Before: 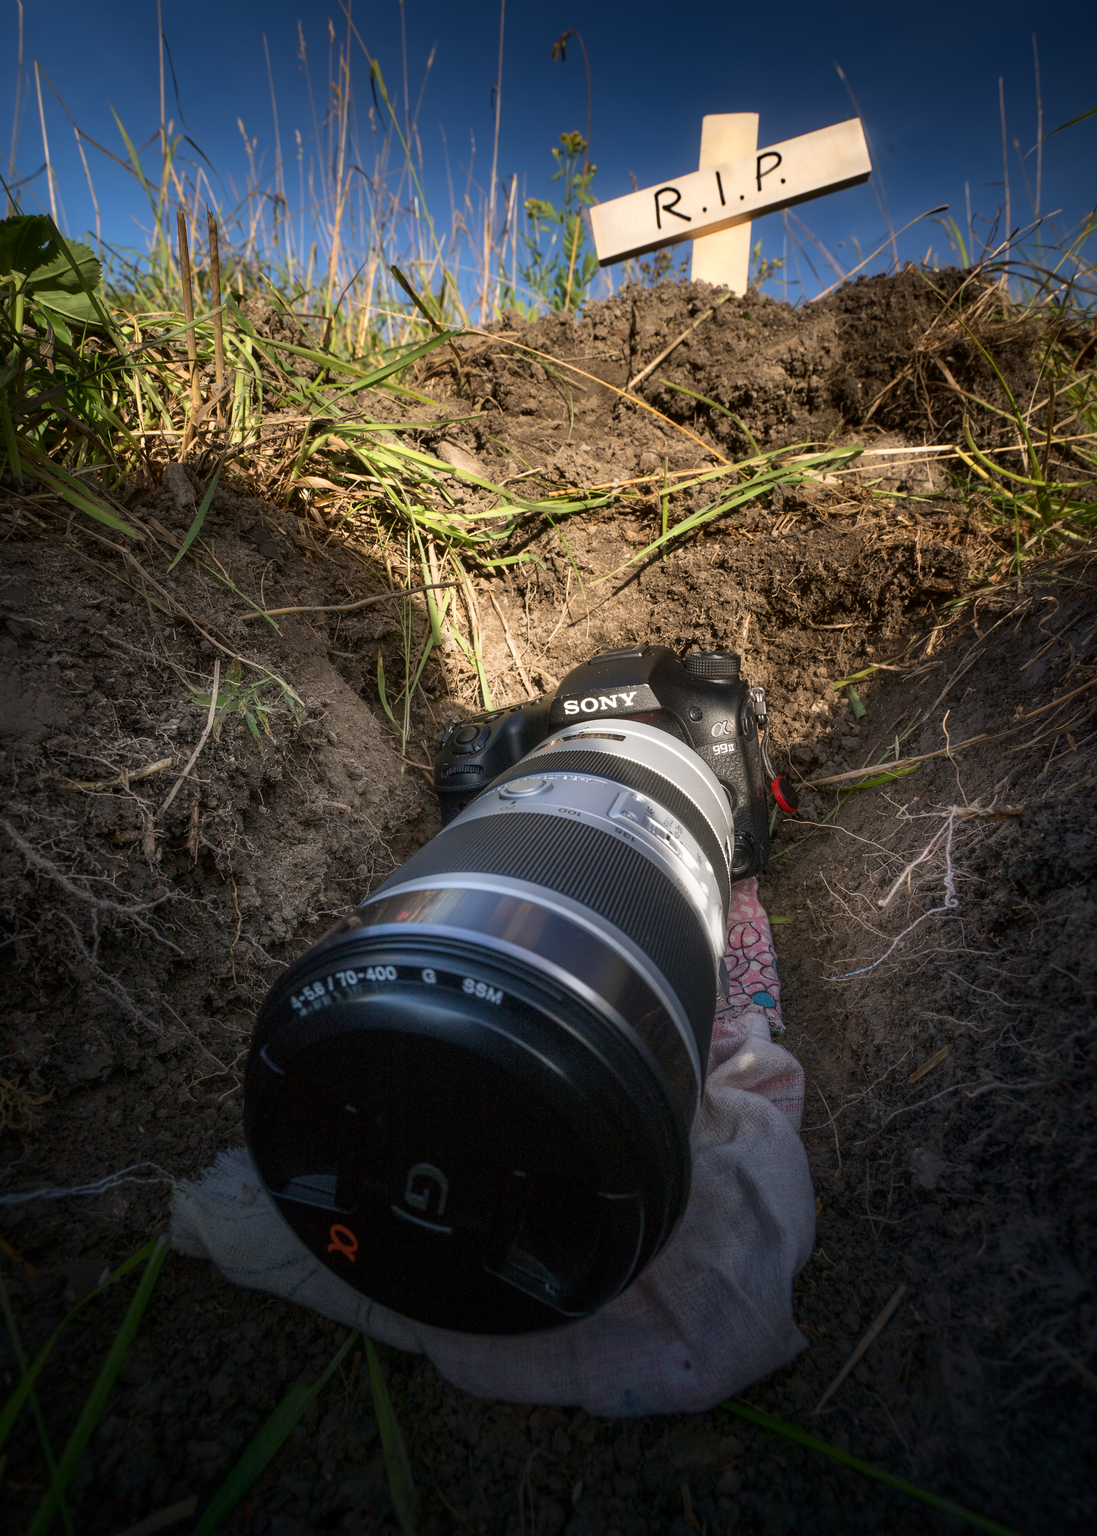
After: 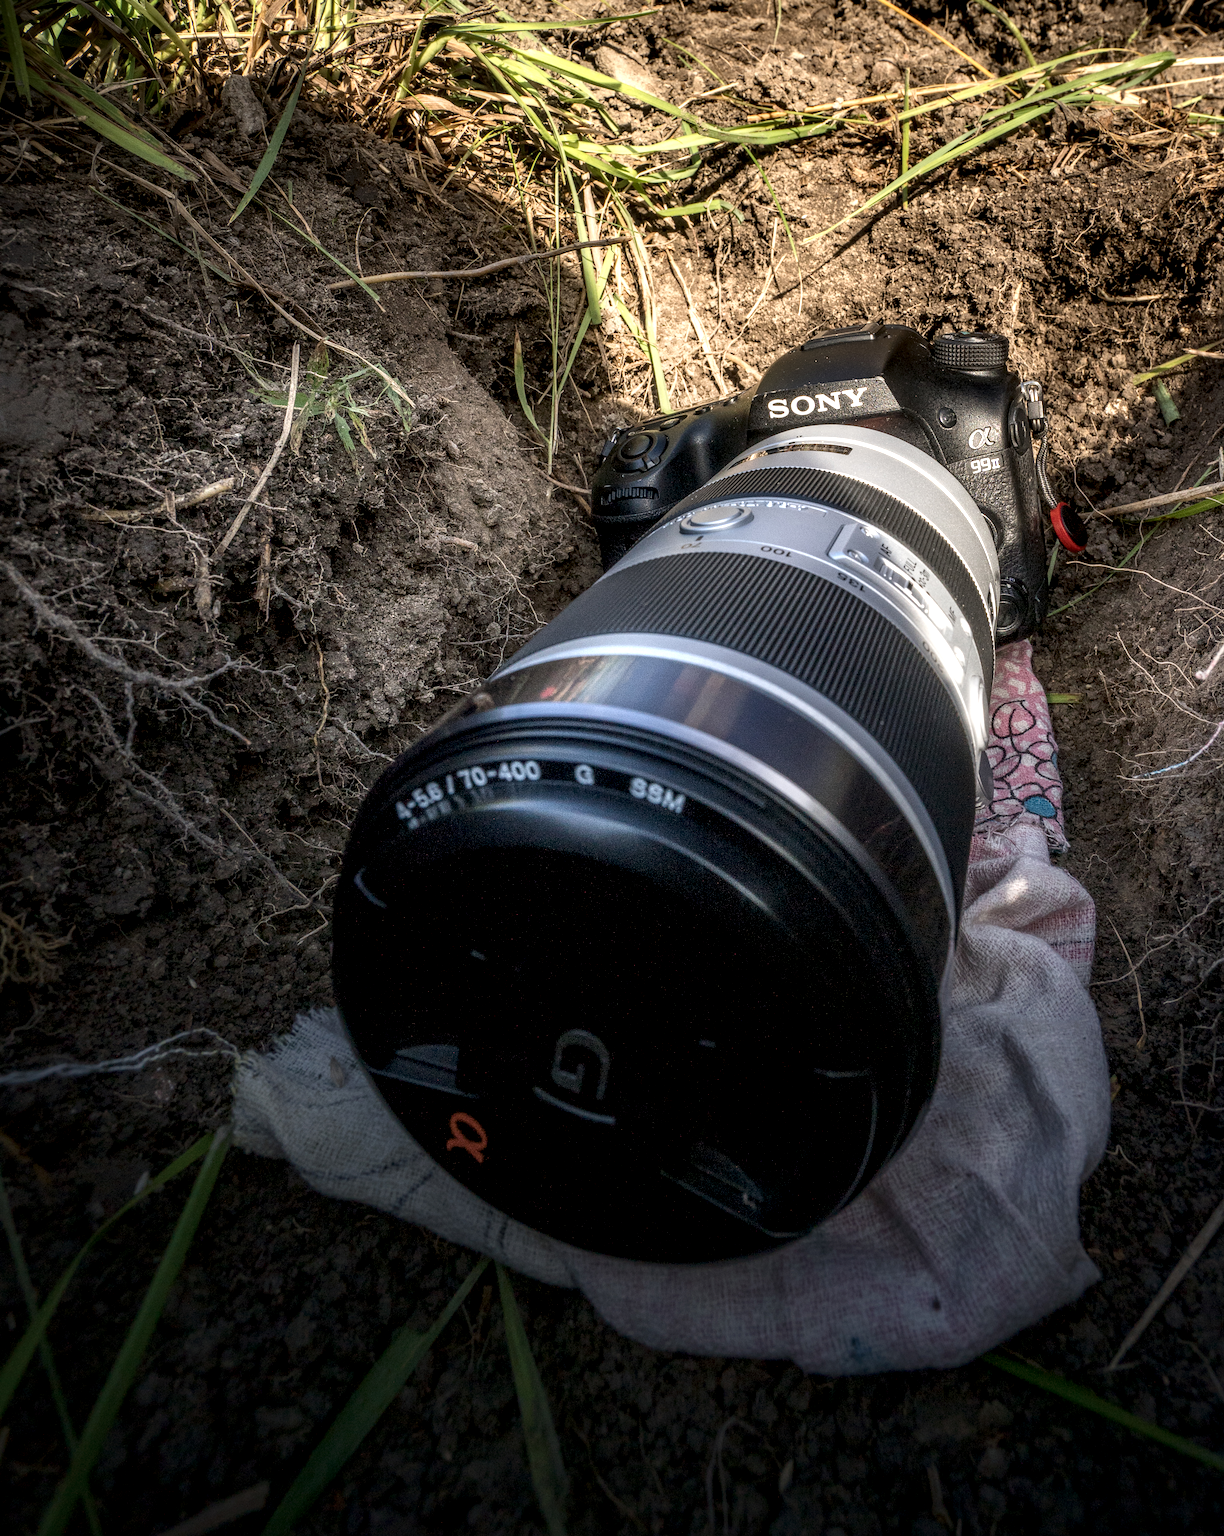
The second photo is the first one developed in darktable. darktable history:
local contrast: highlights 0%, shadows 0%, detail 182%
crop: top 26.531%, right 17.959%
